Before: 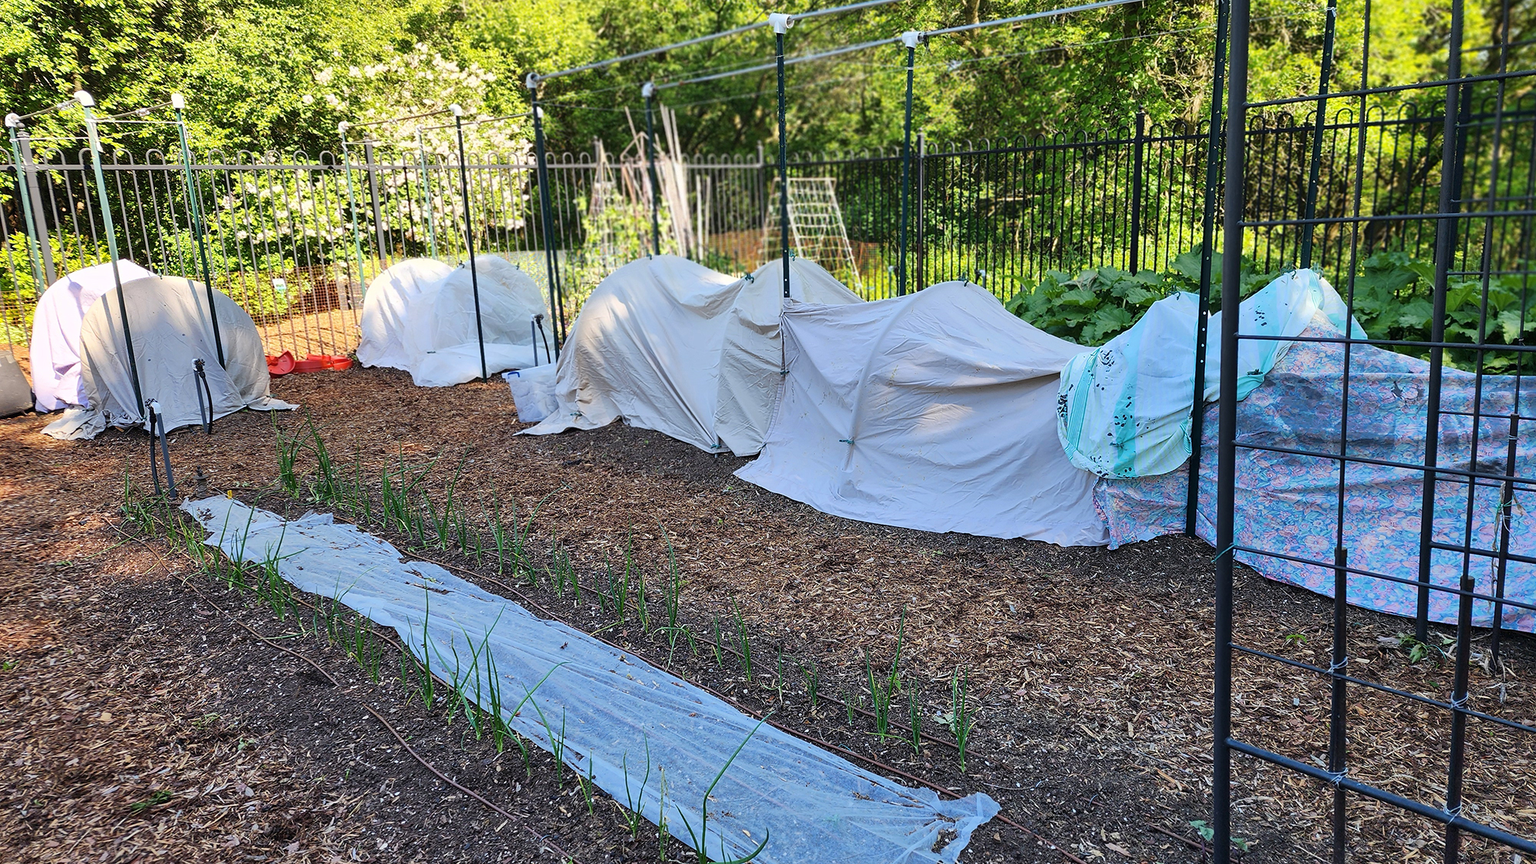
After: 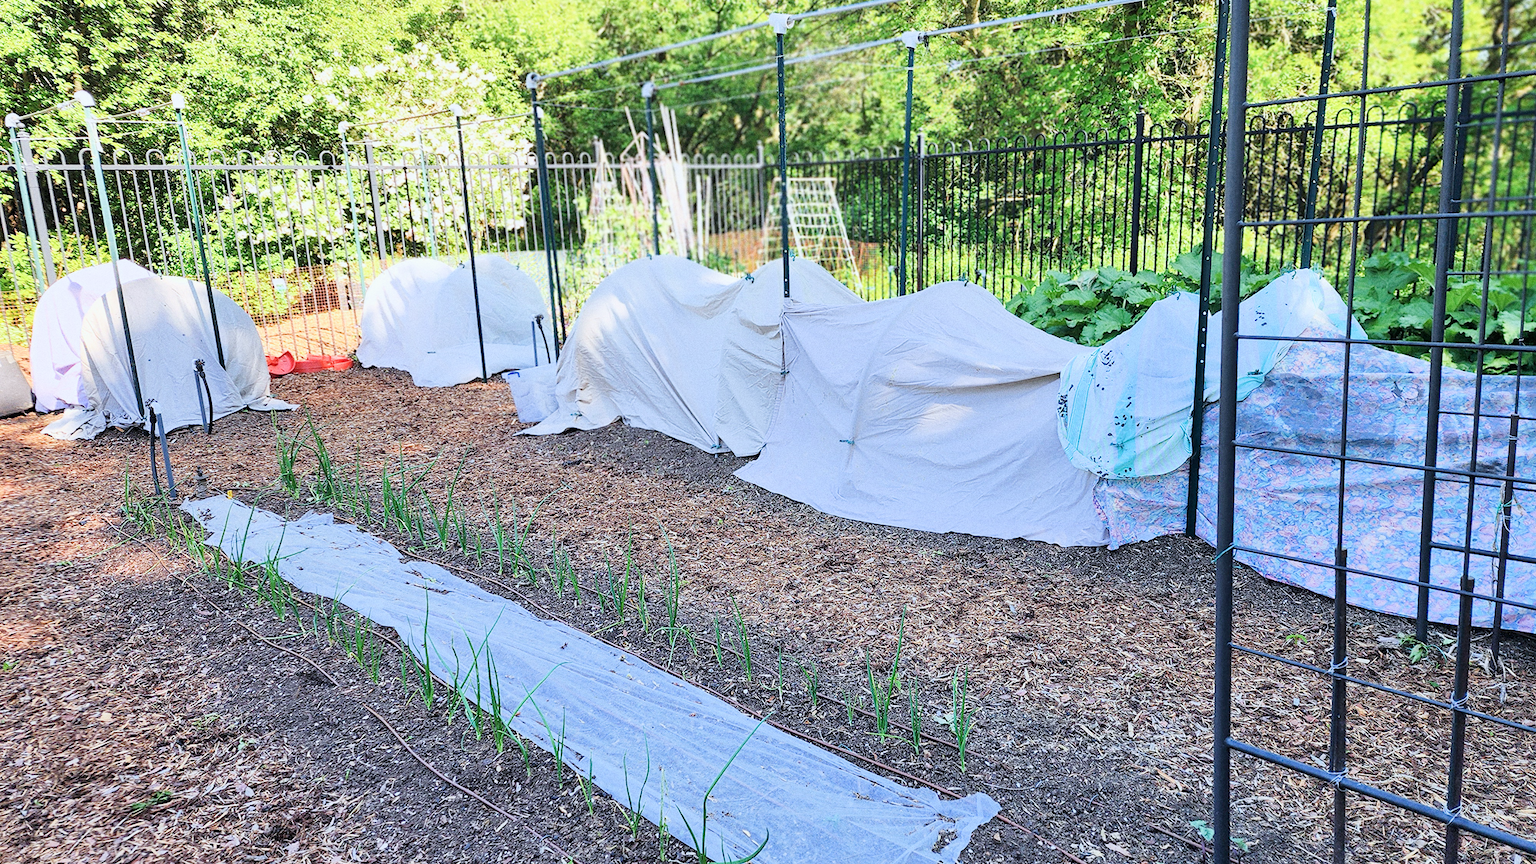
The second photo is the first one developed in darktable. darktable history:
exposure: black level correction 0, exposure 1.5 EV, compensate highlight preservation false
color calibration: x 0.367, y 0.376, temperature 4372.25 K
grain: coarseness 0.09 ISO
filmic rgb: black relative exposure -7.65 EV, white relative exposure 4.56 EV, hardness 3.61
